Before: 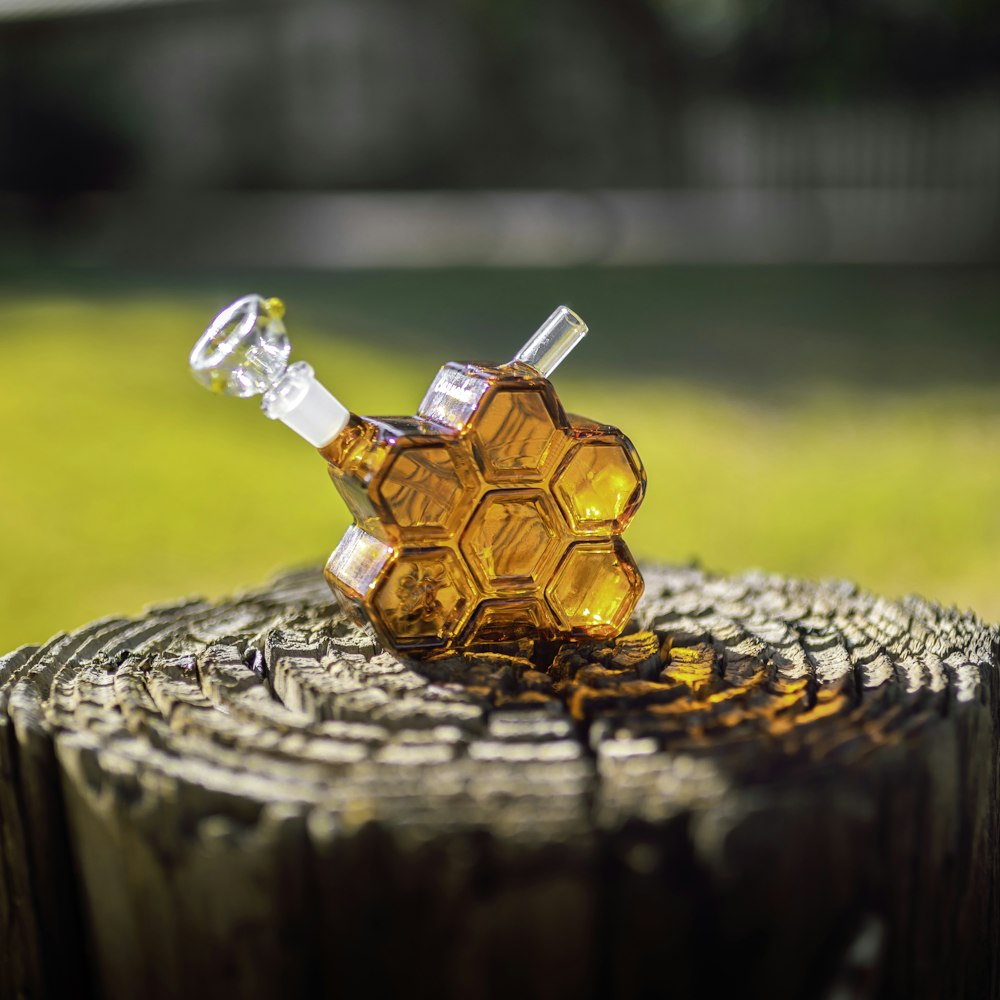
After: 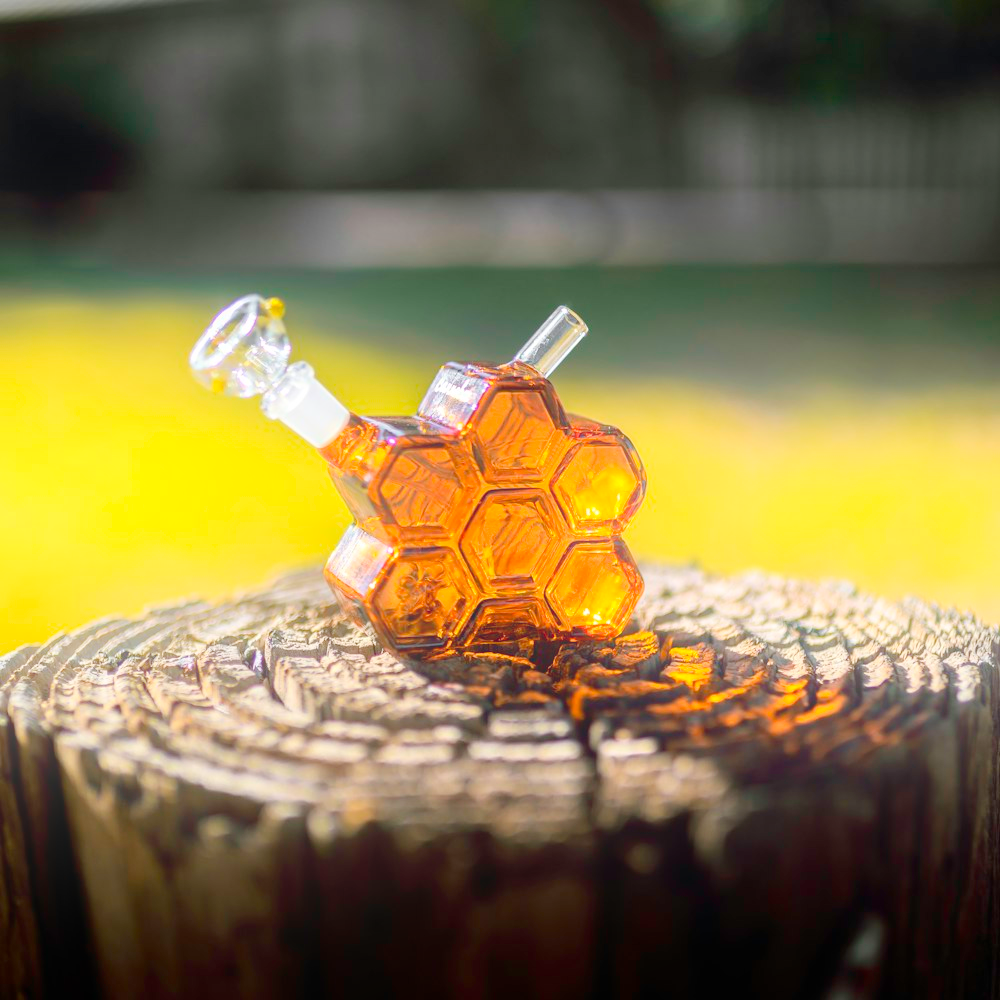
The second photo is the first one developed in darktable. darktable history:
bloom: on, module defaults
shadows and highlights: shadows -30, highlights 30
